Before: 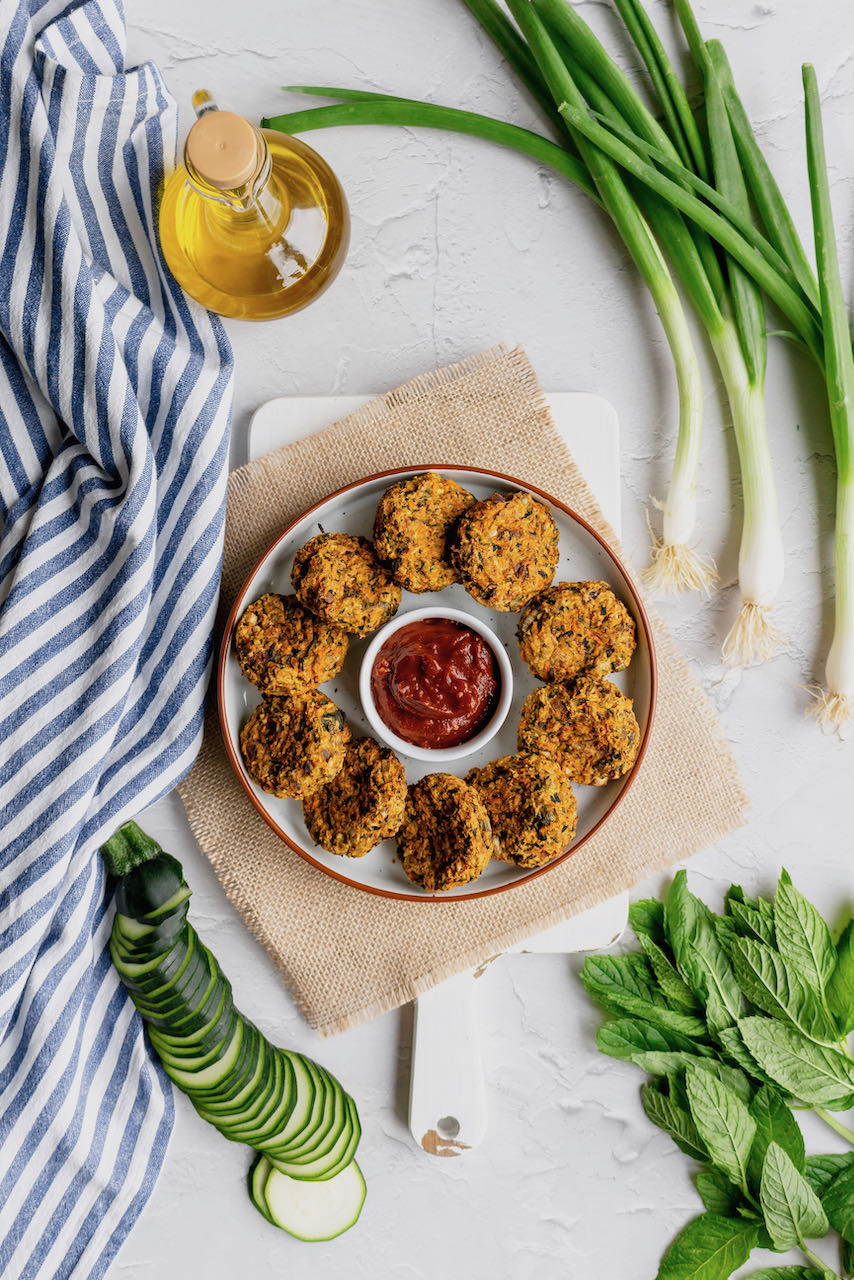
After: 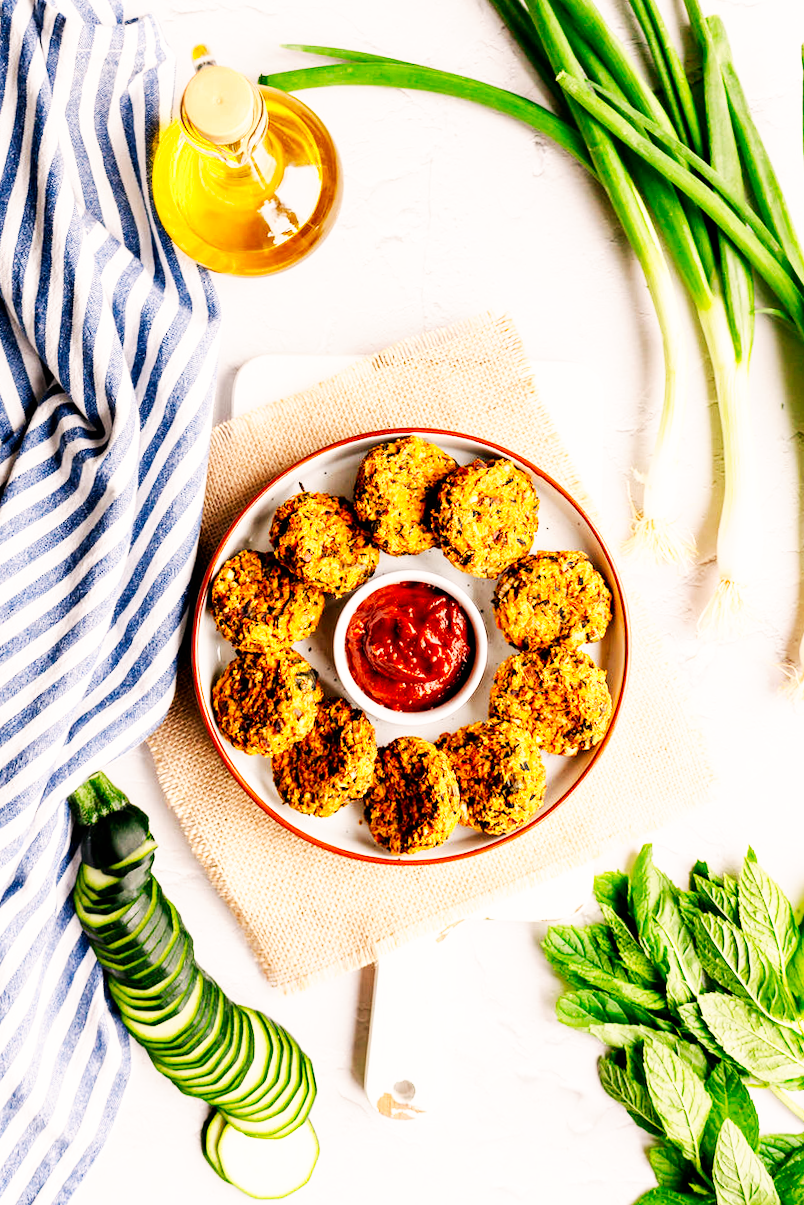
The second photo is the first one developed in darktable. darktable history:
base curve: curves: ch0 [(0, 0) (0.007, 0.004) (0.027, 0.03) (0.046, 0.07) (0.207, 0.54) (0.442, 0.872) (0.673, 0.972) (1, 1)], preserve colors none
white balance: red 1.127, blue 0.943
crop and rotate: angle -2.38°
